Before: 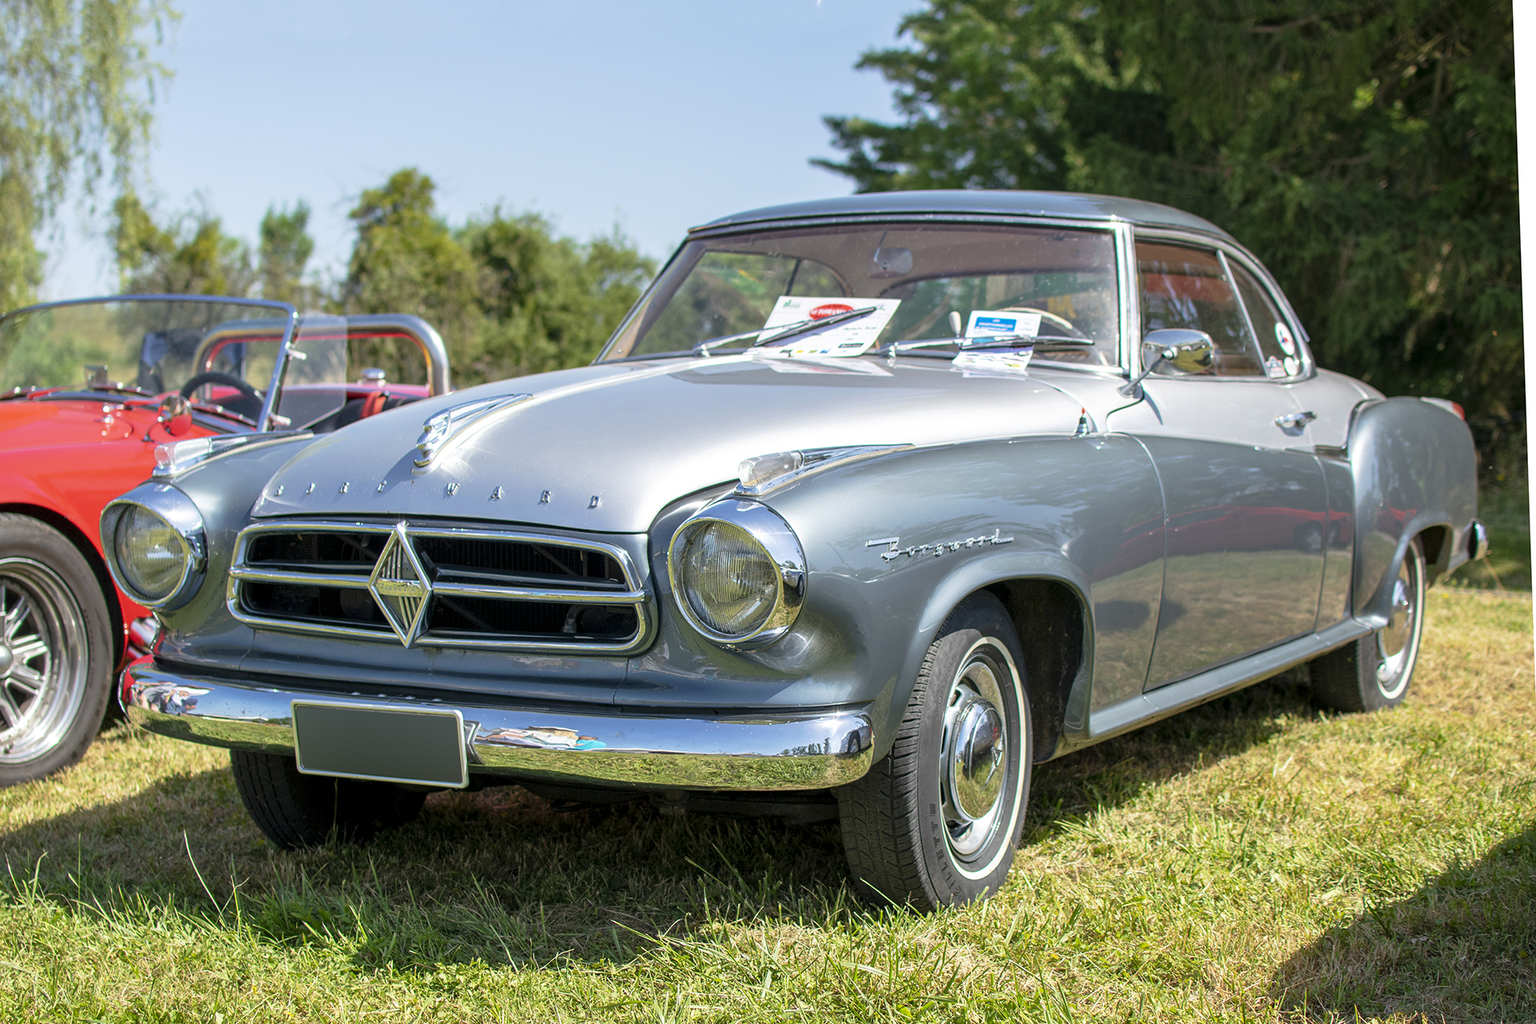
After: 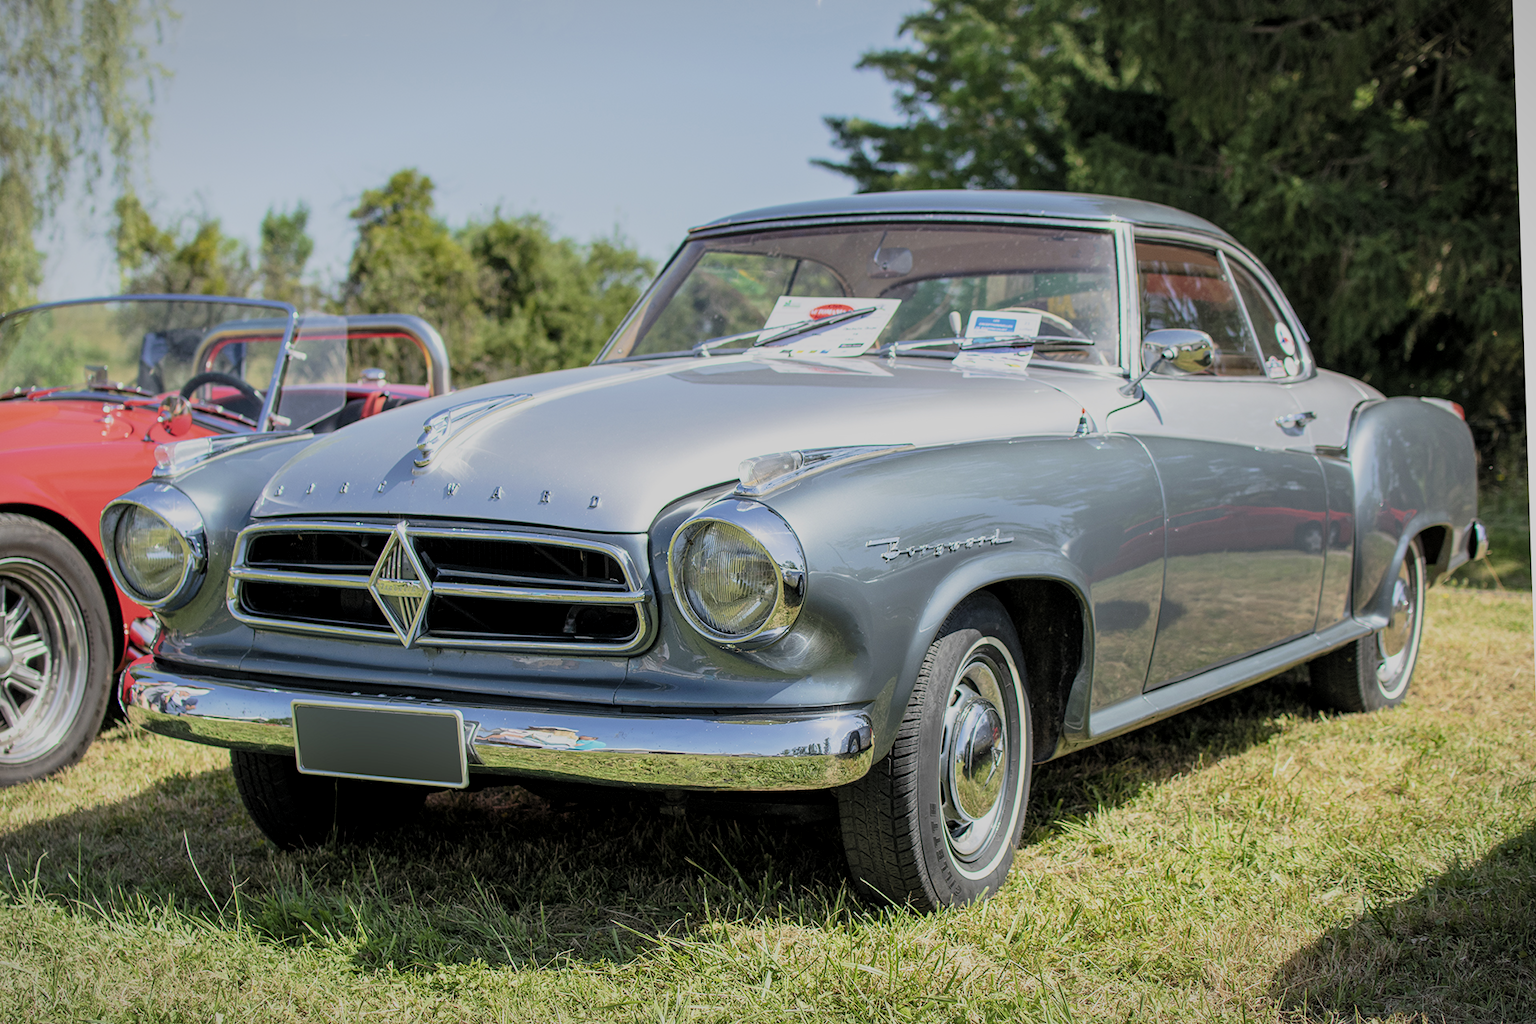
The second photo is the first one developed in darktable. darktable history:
filmic rgb: black relative exposure -7.29 EV, white relative exposure 5.08 EV, hardness 3.19, color science v5 (2021), iterations of high-quality reconstruction 0, contrast in shadows safe, contrast in highlights safe
local contrast: highlights 105%, shadows 100%, detail 119%, midtone range 0.2
vignetting: fall-off start 98.3%, fall-off radius 100.21%, width/height ratio 1.424, unbound false
